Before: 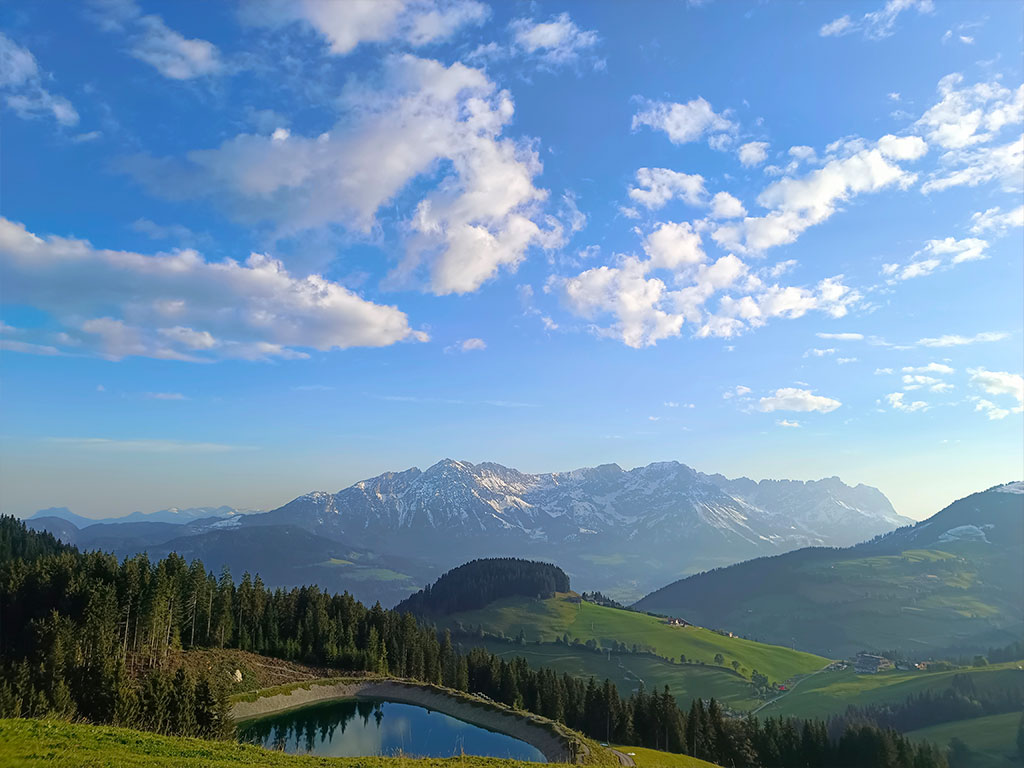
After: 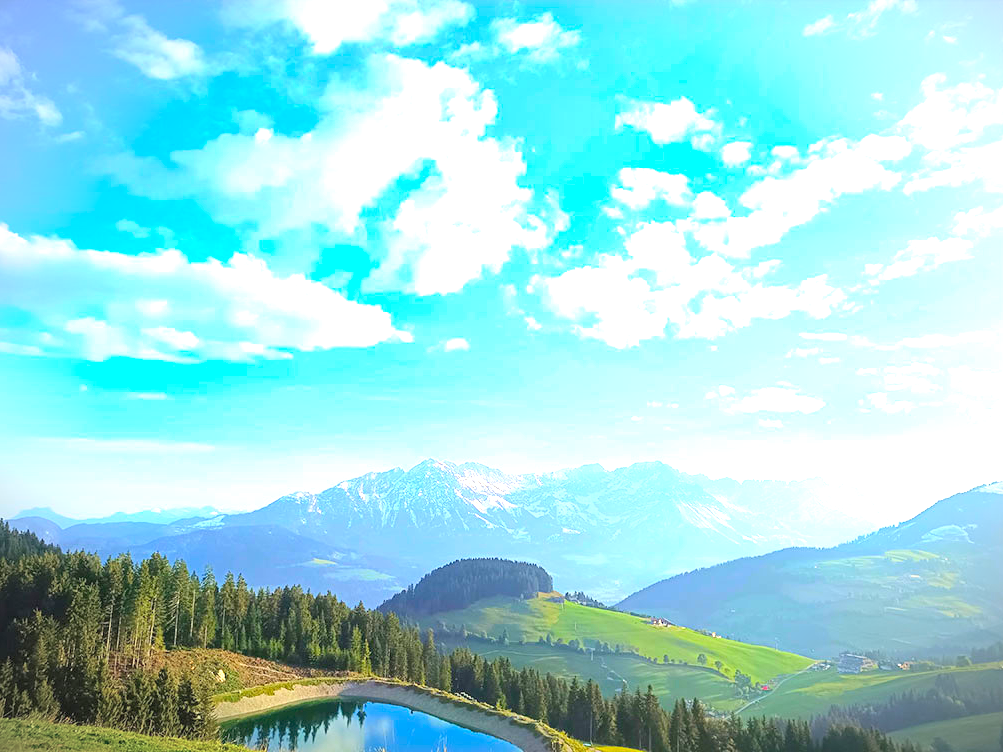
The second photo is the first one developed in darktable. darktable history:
vignetting: width/height ratio 1.094
exposure: black level correction 0, exposure 1.741 EV, compensate exposure bias true, compensate highlight preservation false
crop: left 1.743%, right 0.268%, bottom 2.011%
contrast brightness saturation: contrast 0.07, brightness 0.18, saturation 0.4
